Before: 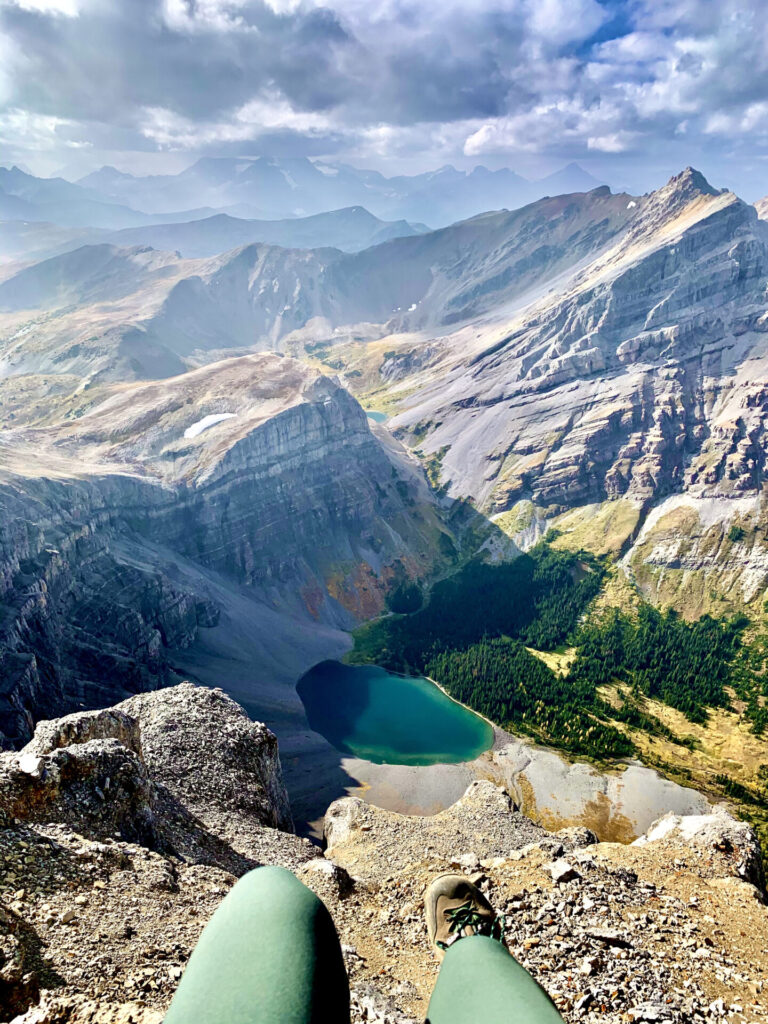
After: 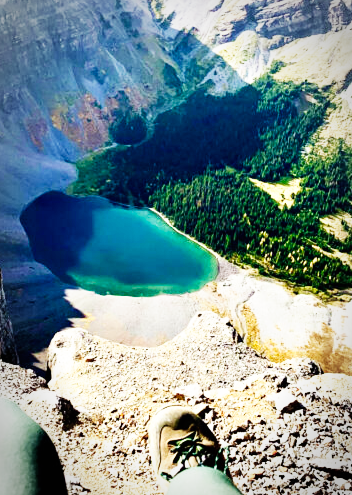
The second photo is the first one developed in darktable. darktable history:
vignetting: automatic ratio true
base curve: curves: ch0 [(0, 0) (0.007, 0.004) (0.027, 0.03) (0.046, 0.07) (0.207, 0.54) (0.442, 0.872) (0.673, 0.972) (1, 1)], preserve colors none
crop: left 35.976%, top 45.819%, right 18.162%, bottom 5.807%
